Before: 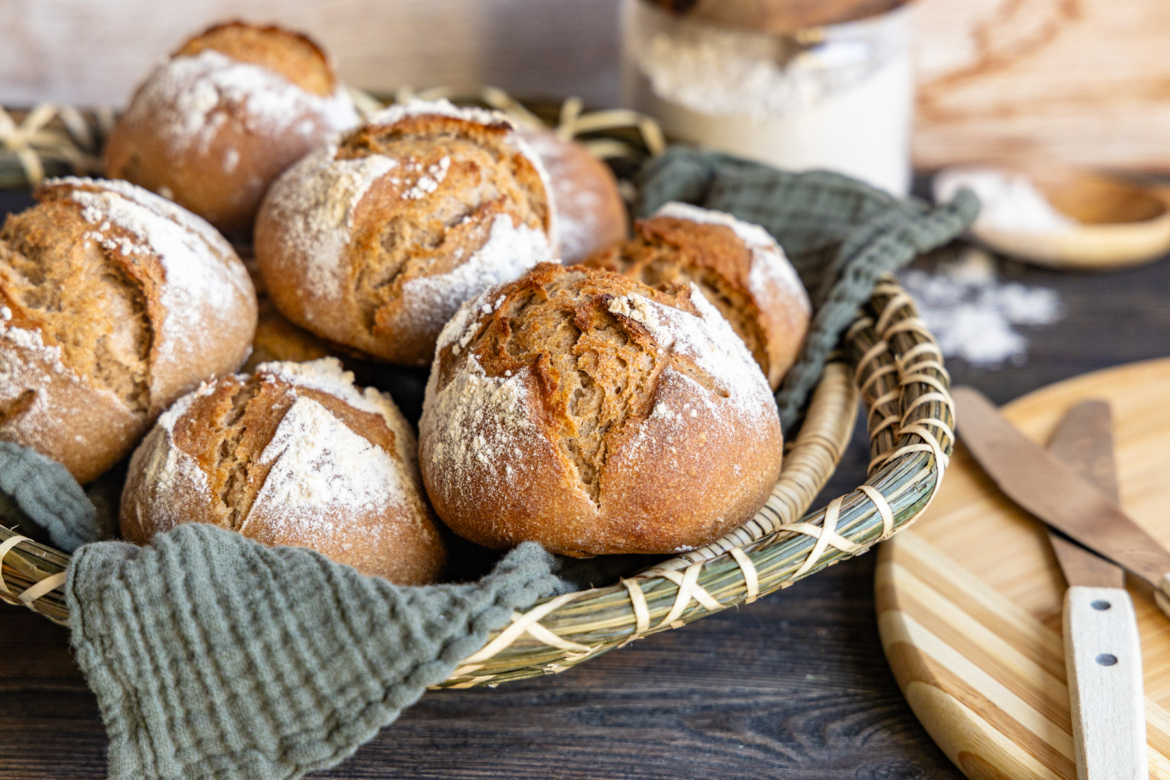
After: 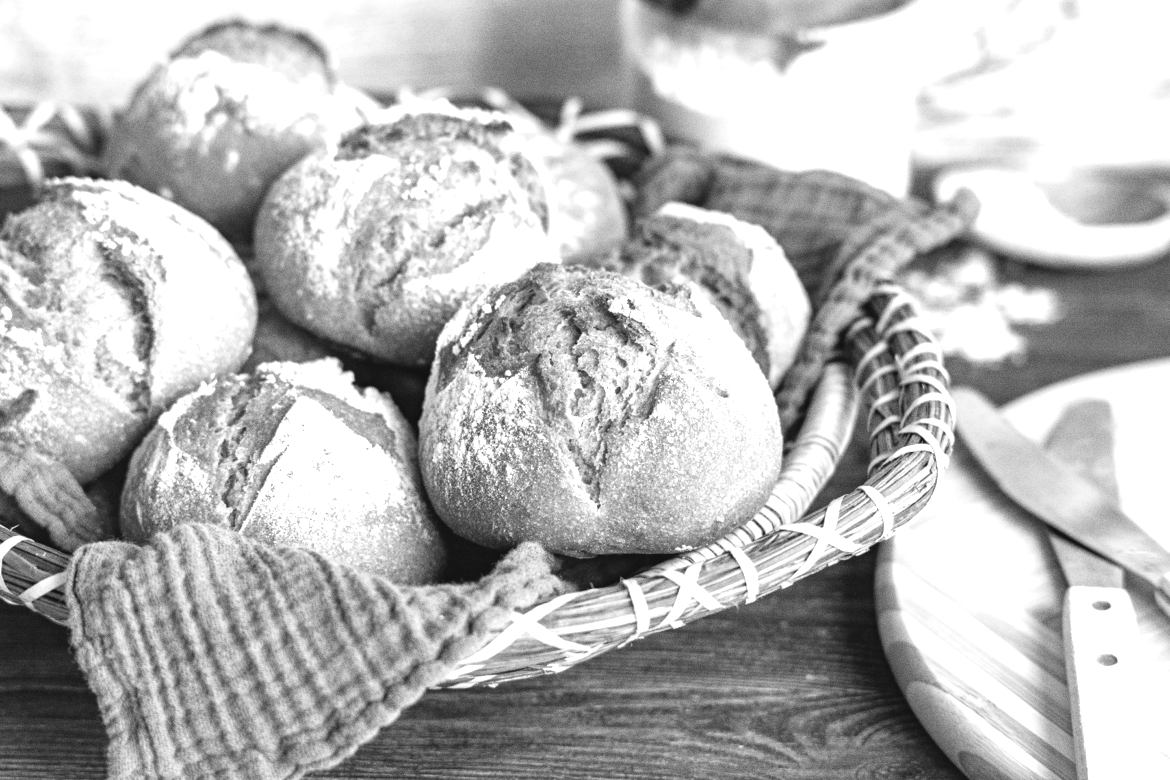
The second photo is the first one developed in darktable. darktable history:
exposure: black level correction 0, exposure 1.1 EV, compensate exposure bias true, compensate highlight preservation false
grain: coarseness 0.09 ISO
local contrast: mode bilateral grid, contrast 20, coarseness 50, detail 120%, midtone range 0.2
color correction: highlights a* 0.816, highlights b* 2.78, saturation 1.1
contrast brightness saturation: contrast -0.11
monochrome: a 2.21, b -1.33, size 2.2
